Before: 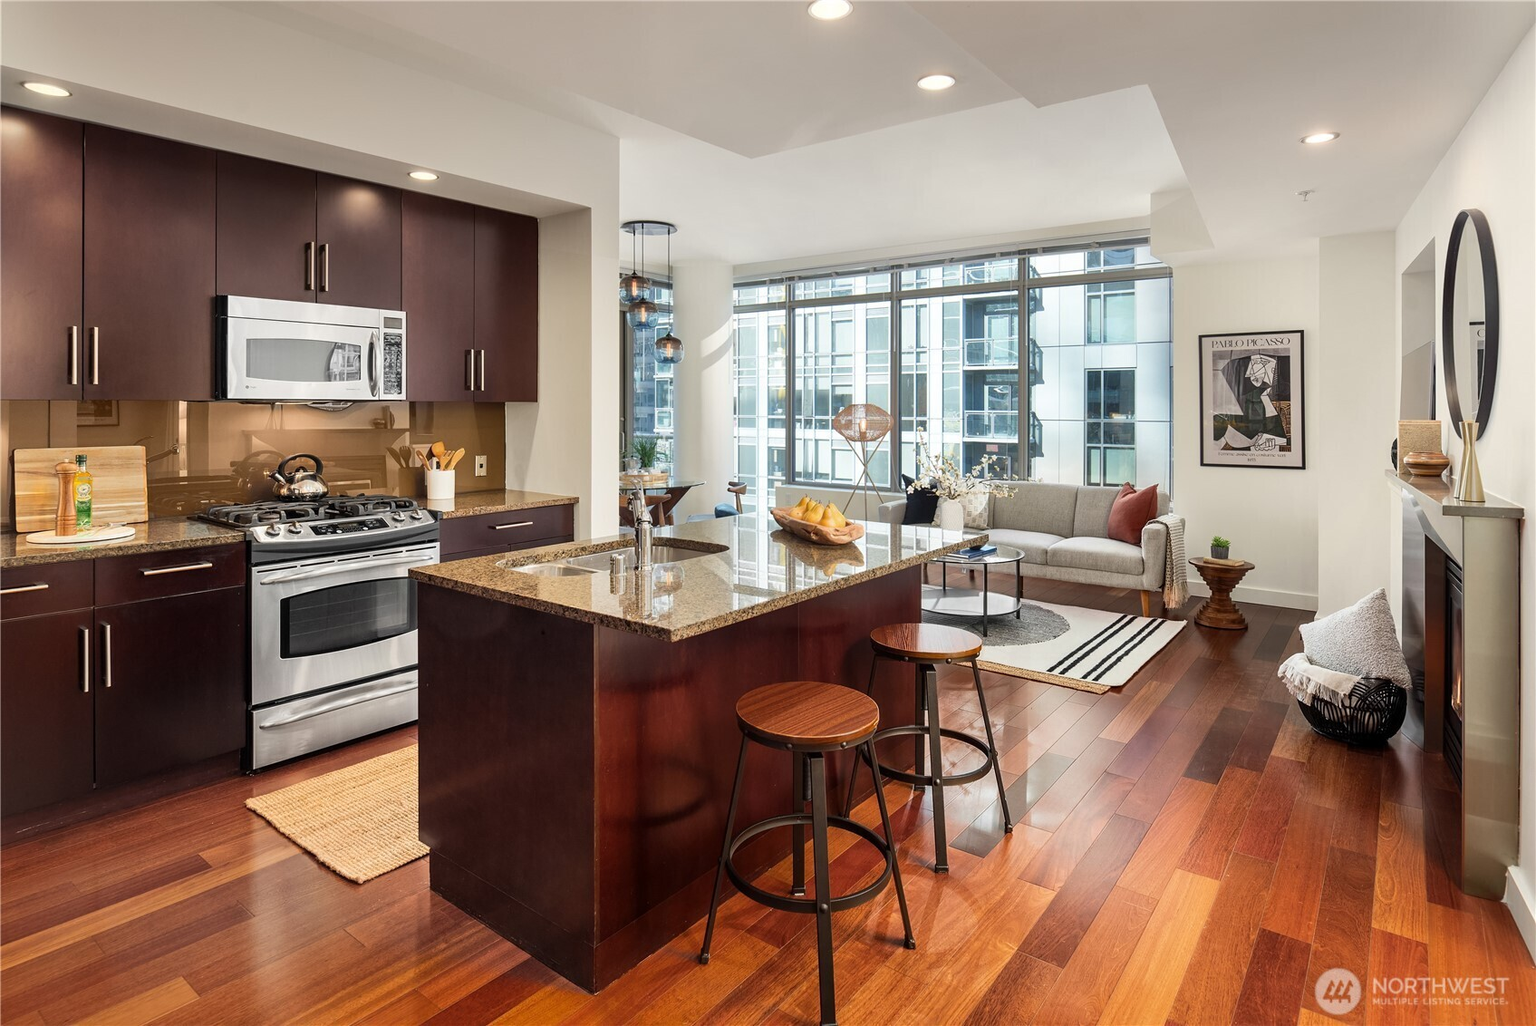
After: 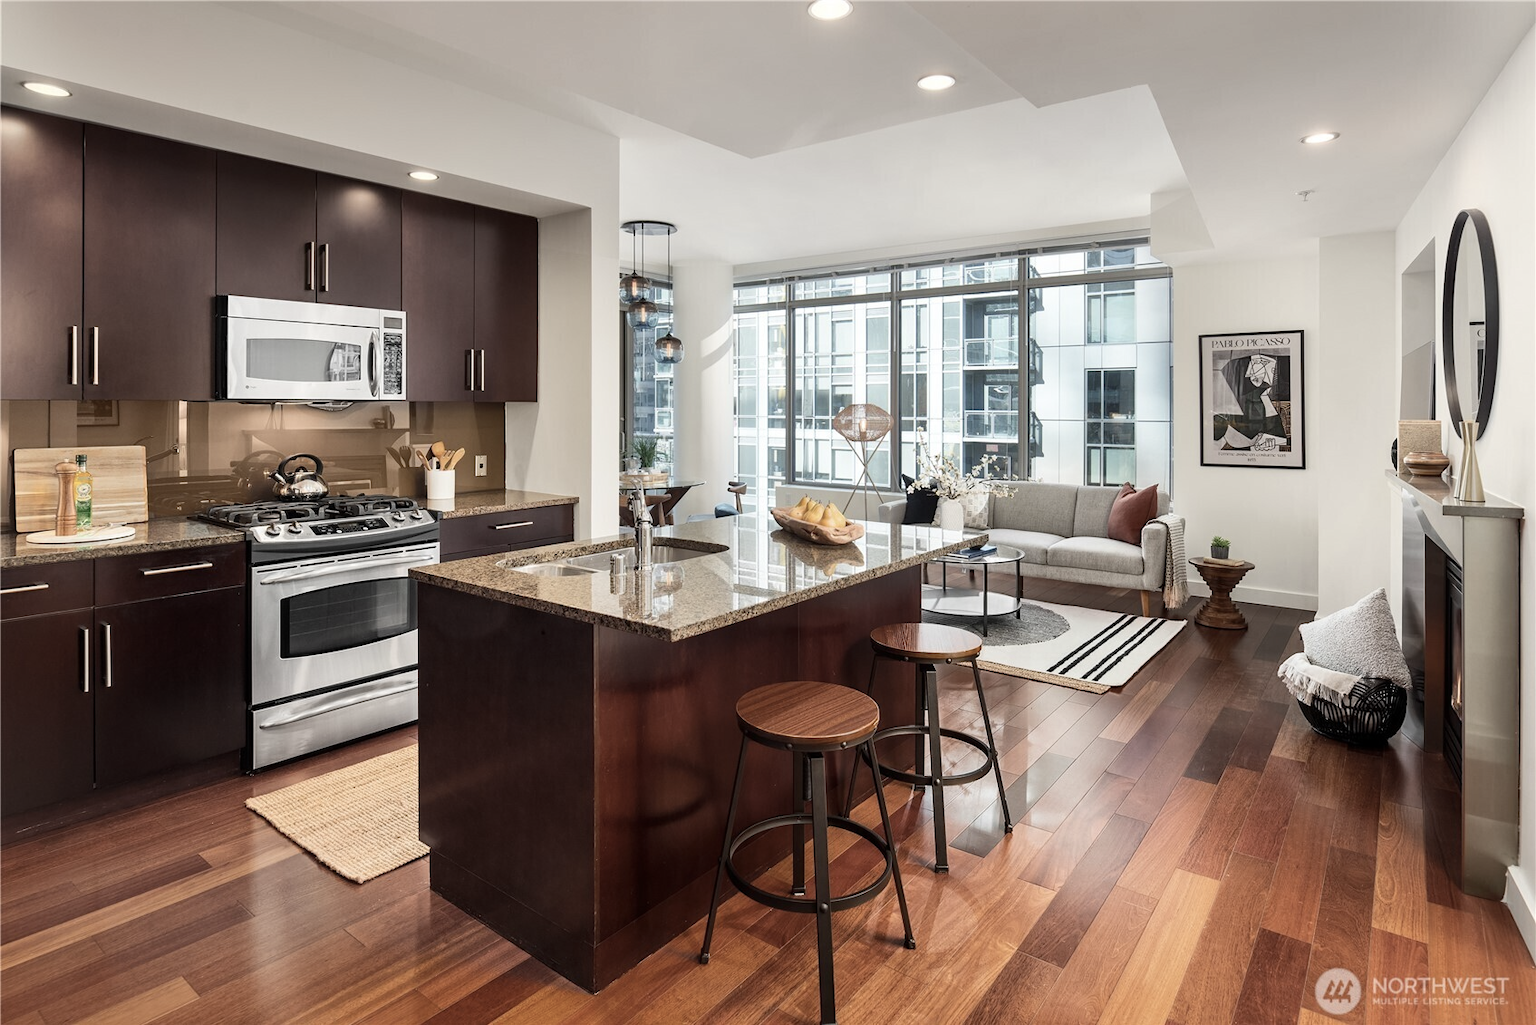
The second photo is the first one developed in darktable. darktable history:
contrast brightness saturation: contrast 0.104, saturation -0.368
